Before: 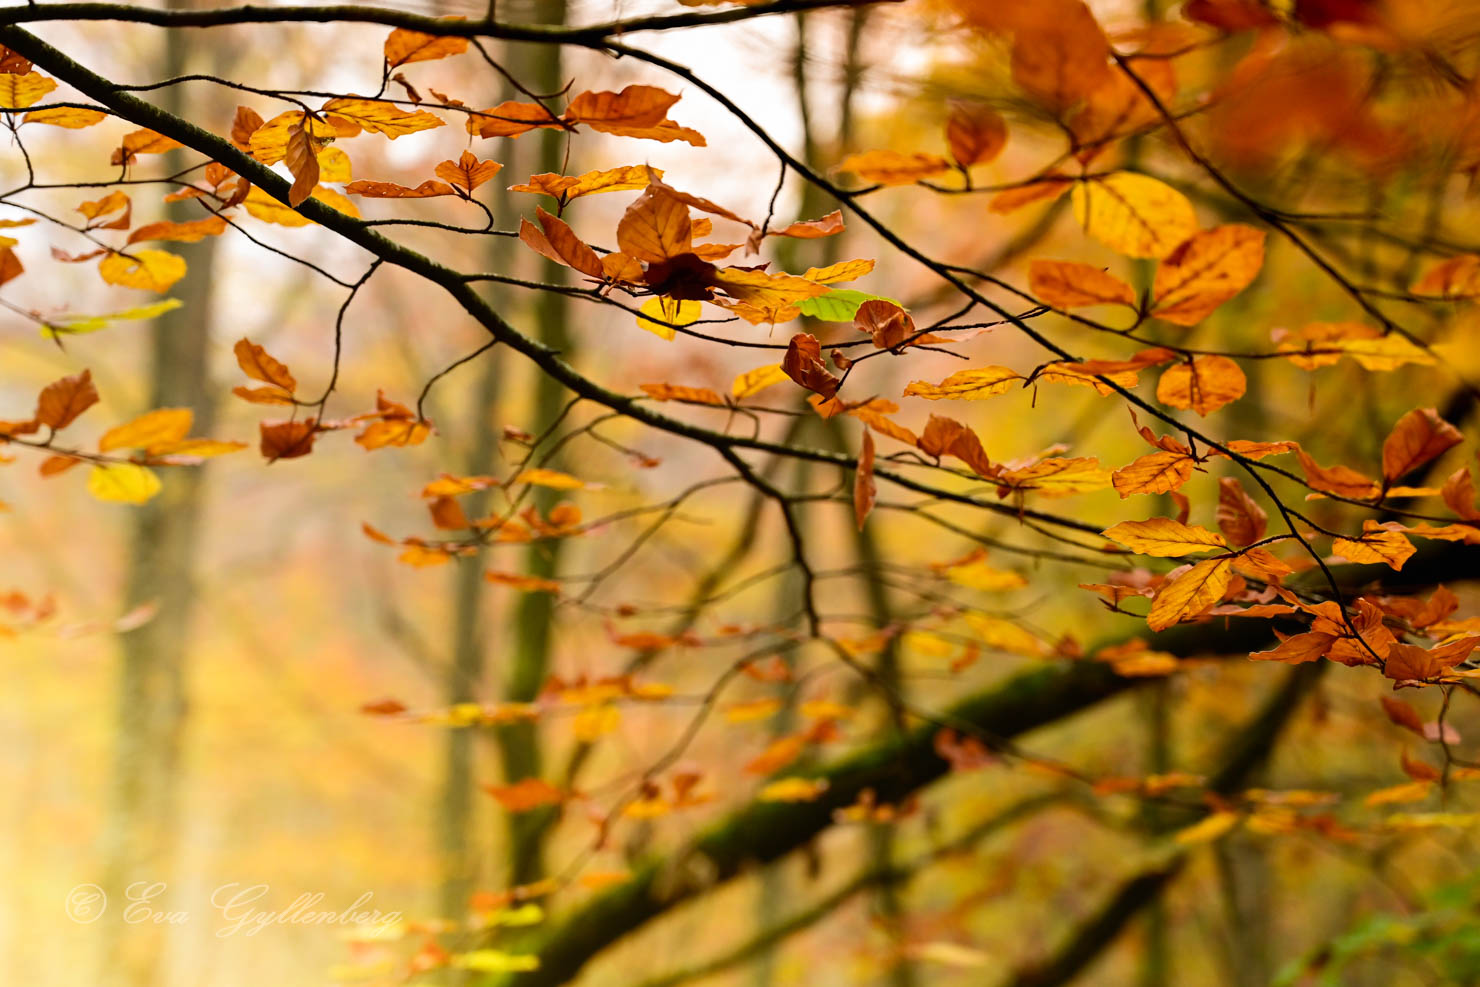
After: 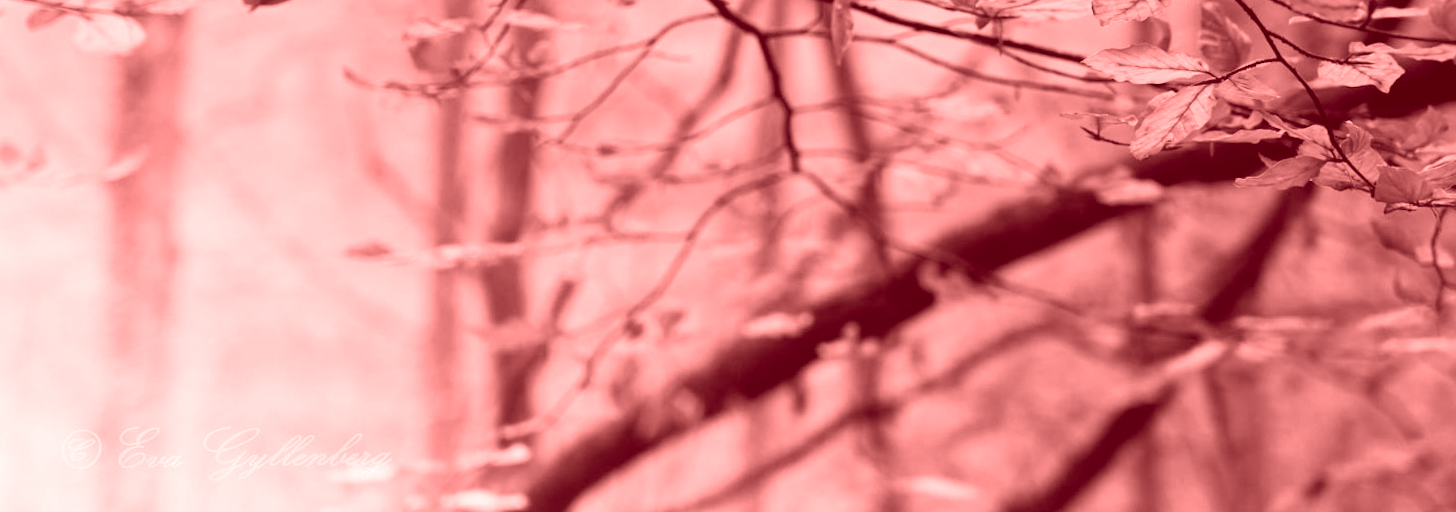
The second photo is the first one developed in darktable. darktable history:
colorize: saturation 60%, source mix 100%
rotate and perspective: rotation -1.32°, lens shift (horizontal) -0.031, crop left 0.015, crop right 0.985, crop top 0.047, crop bottom 0.982
crop and rotate: top 46.237%
